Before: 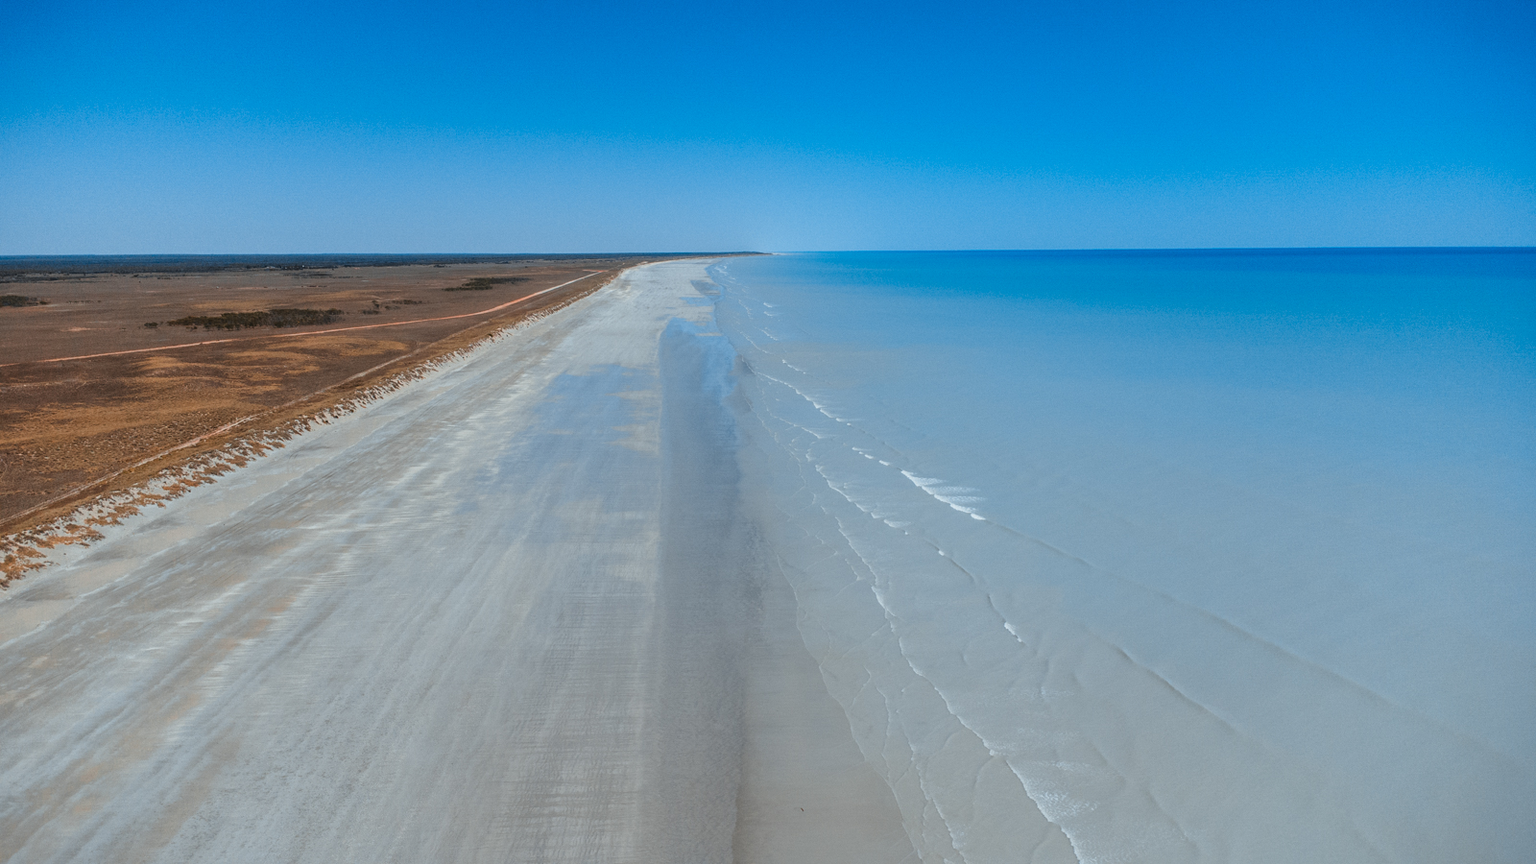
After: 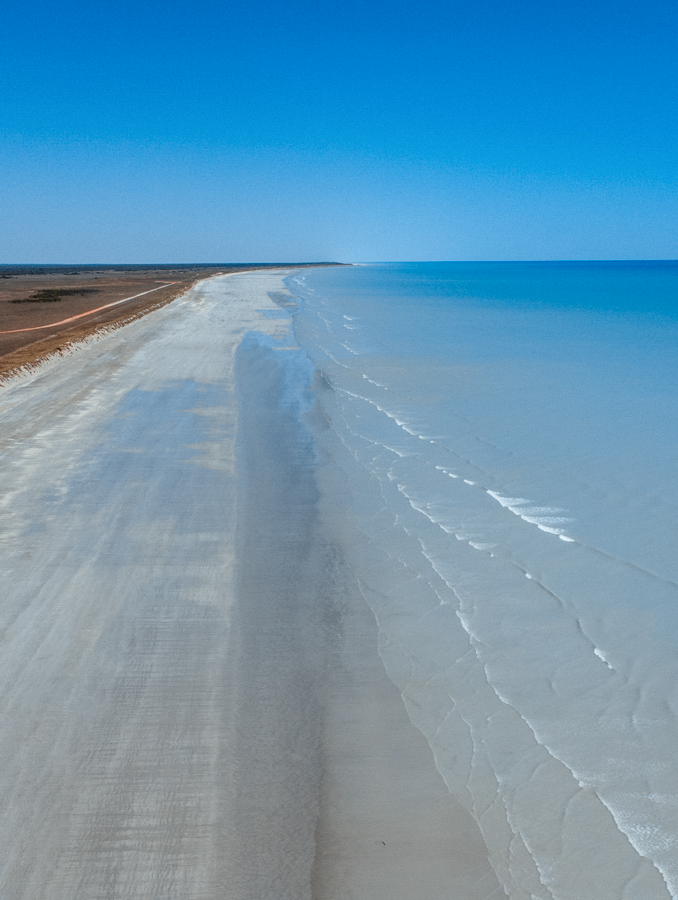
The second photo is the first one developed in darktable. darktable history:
local contrast: on, module defaults
crop: left 28.306%, right 29.274%
